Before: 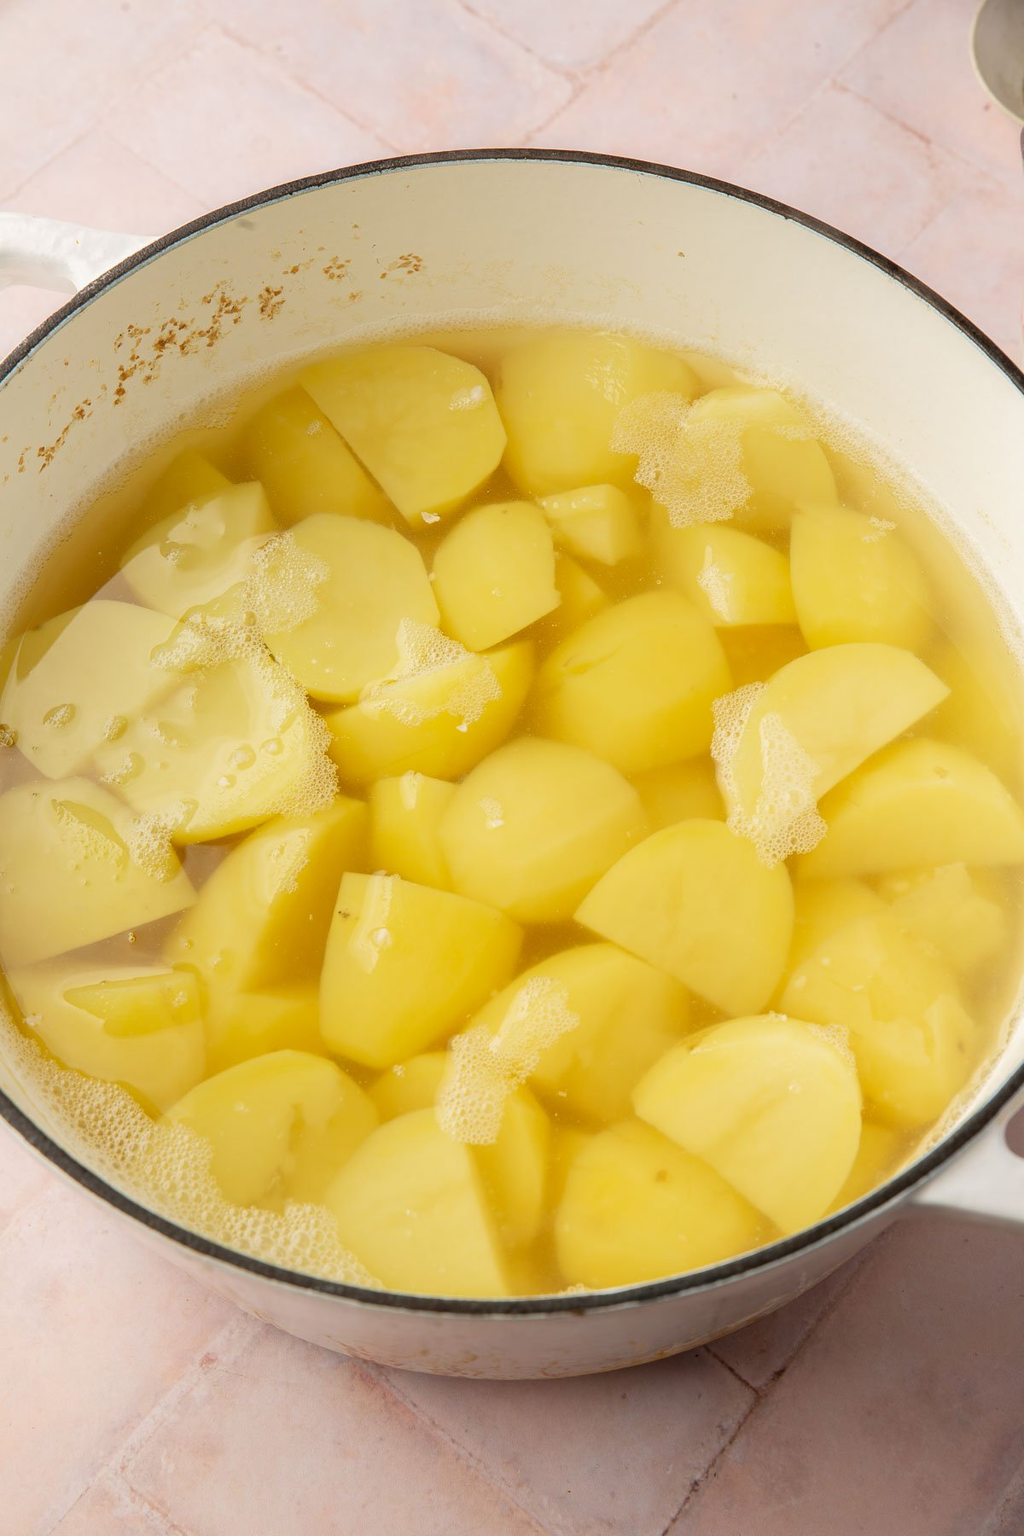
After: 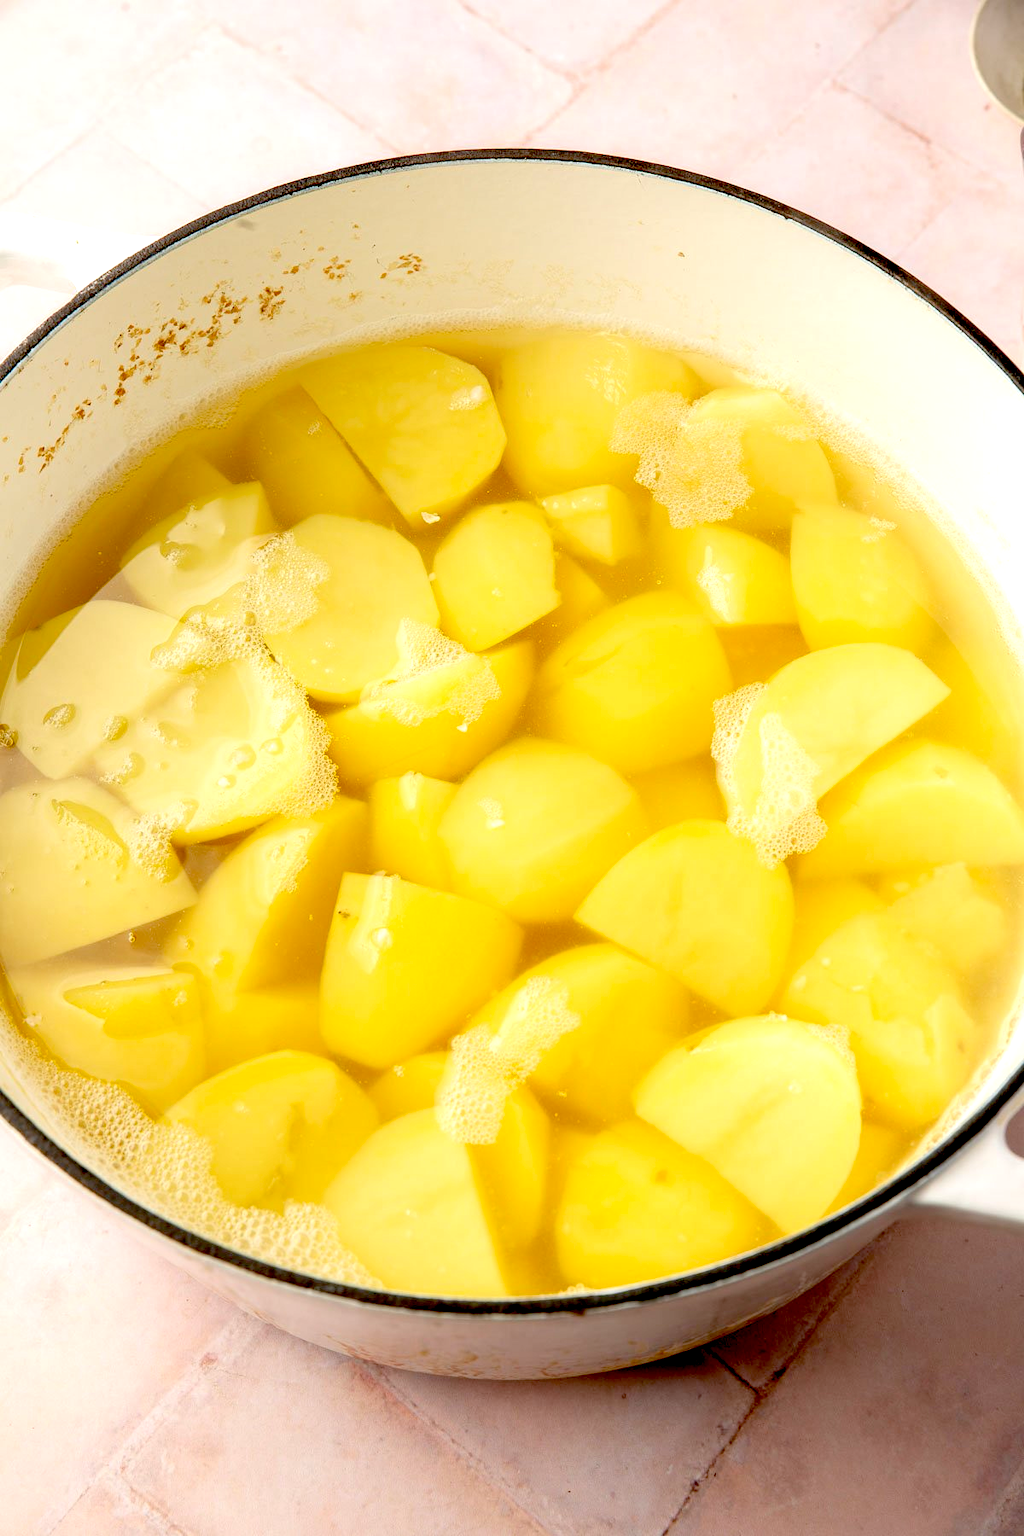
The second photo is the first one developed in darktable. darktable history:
exposure: black level correction 0.039, exposure 0.499 EV, compensate highlight preservation false
